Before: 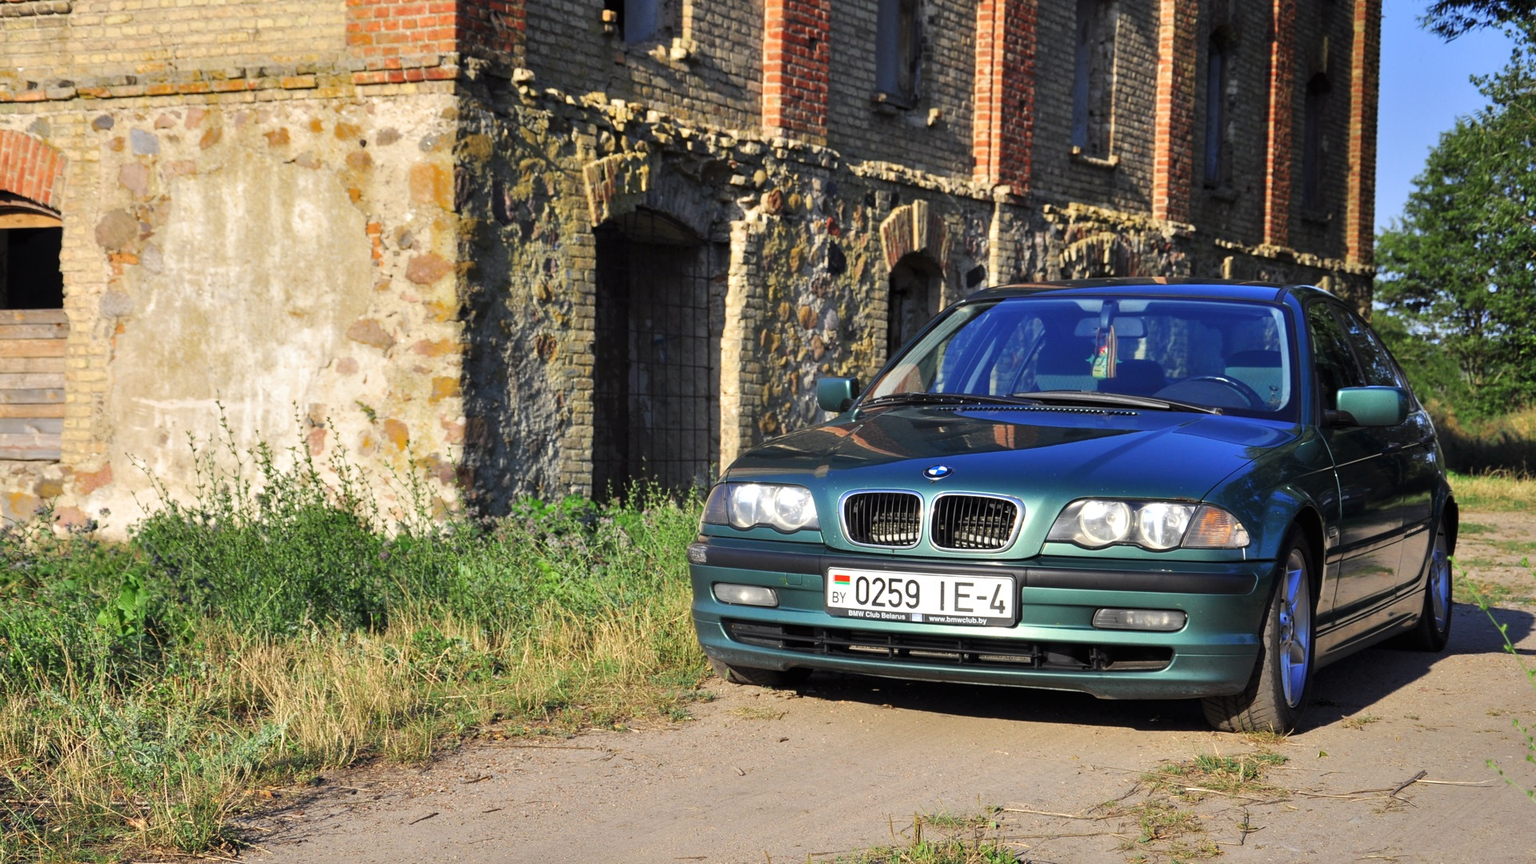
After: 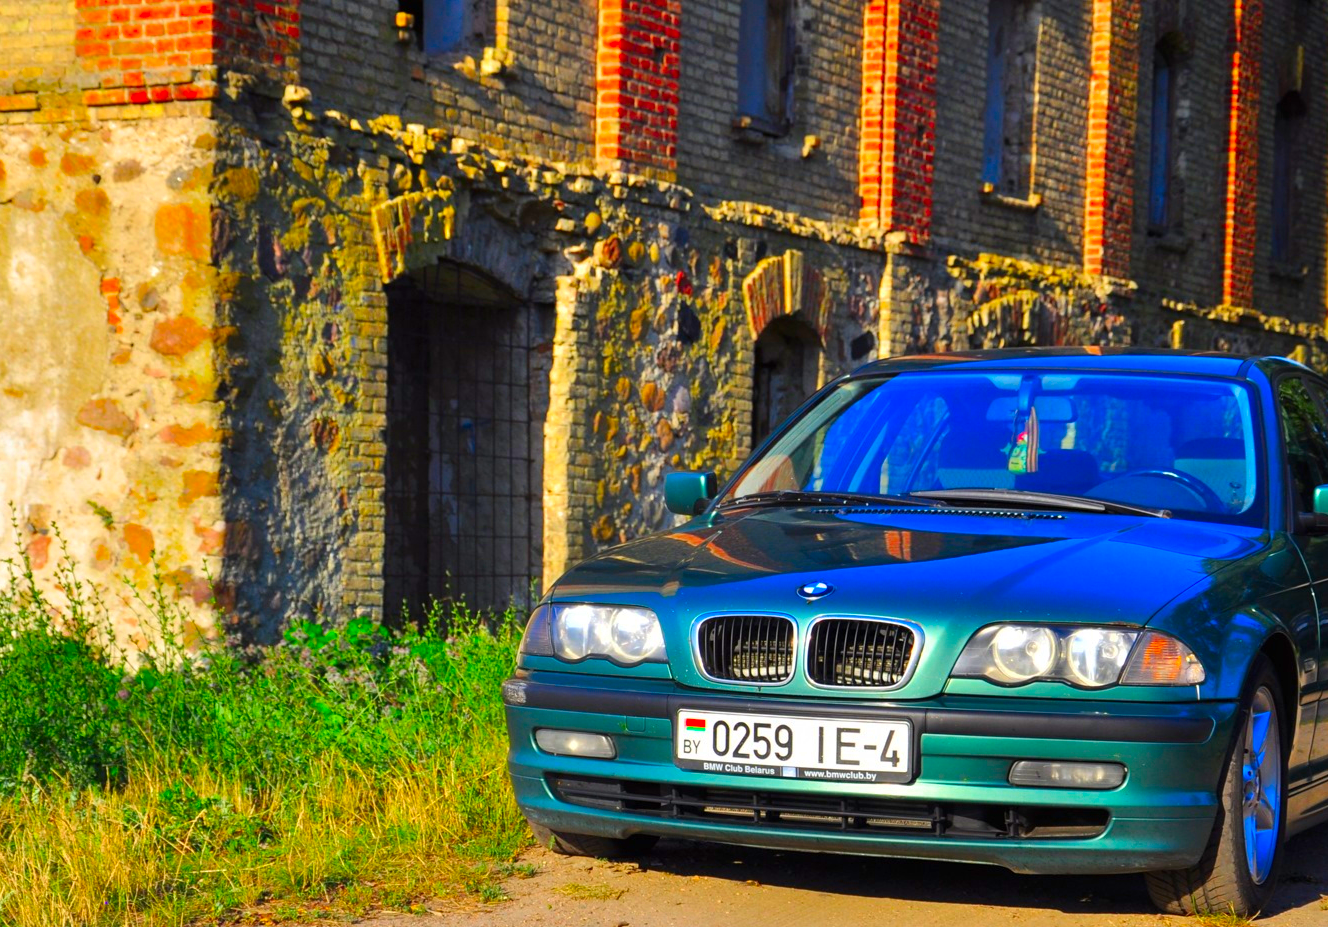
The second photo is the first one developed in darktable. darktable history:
crop: left 18.63%, right 12.178%, bottom 14.088%
color correction: highlights b* 0.031, saturation 2.2
shadows and highlights: shadows 25.31, highlights -25.56
